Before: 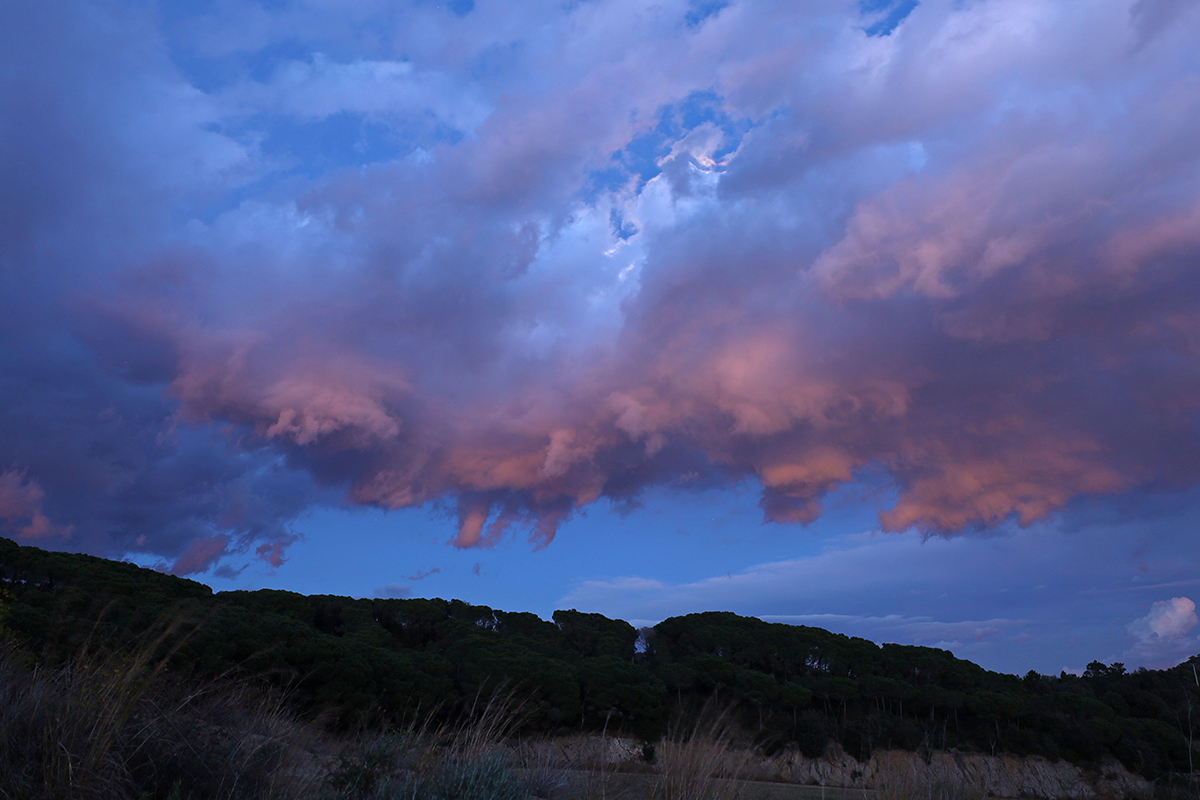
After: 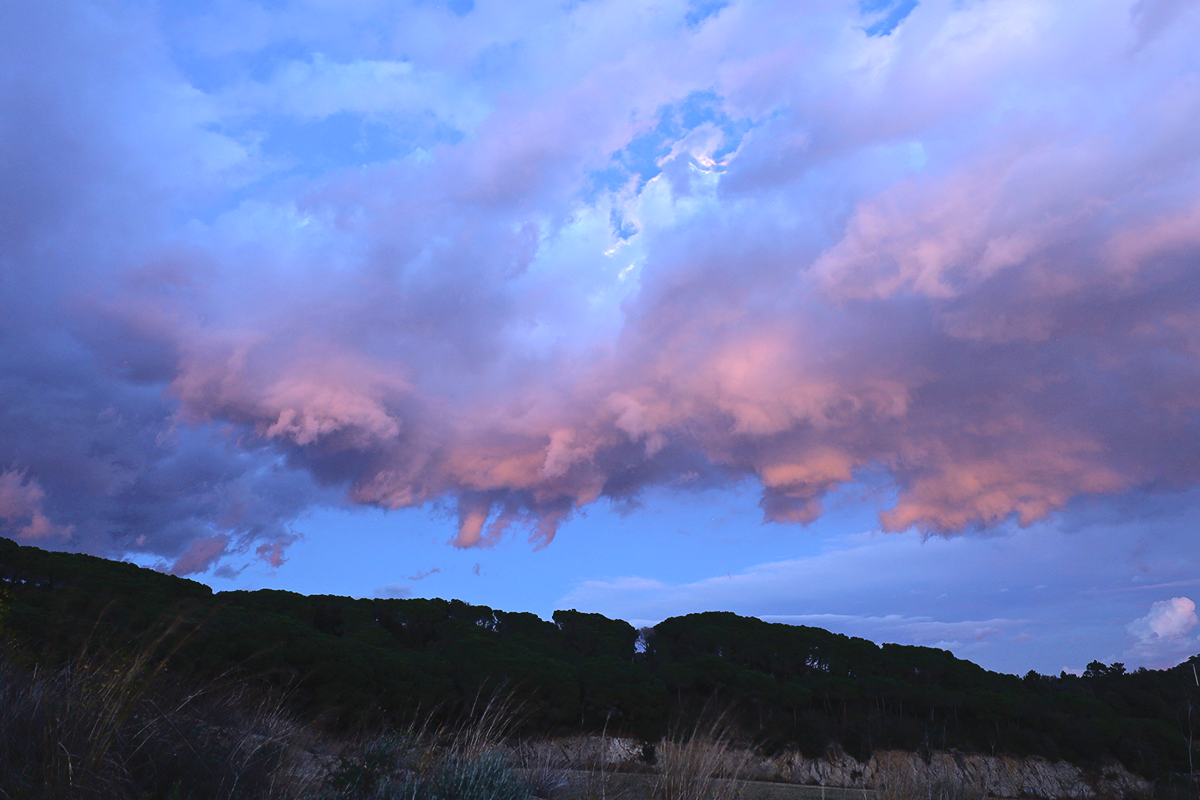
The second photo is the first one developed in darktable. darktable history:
tone curve: curves: ch0 [(0, 0) (0.003, 0.047) (0.011, 0.051) (0.025, 0.061) (0.044, 0.075) (0.069, 0.09) (0.1, 0.102) (0.136, 0.125) (0.177, 0.173) (0.224, 0.226) (0.277, 0.303) (0.335, 0.388) (0.399, 0.469) (0.468, 0.545) (0.543, 0.623) (0.623, 0.695) (0.709, 0.766) (0.801, 0.832) (0.898, 0.905) (1, 1)], color space Lab, independent channels, preserve colors none
exposure: black level correction 0, exposure 0.499 EV, compensate exposure bias true, compensate highlight preservation false
